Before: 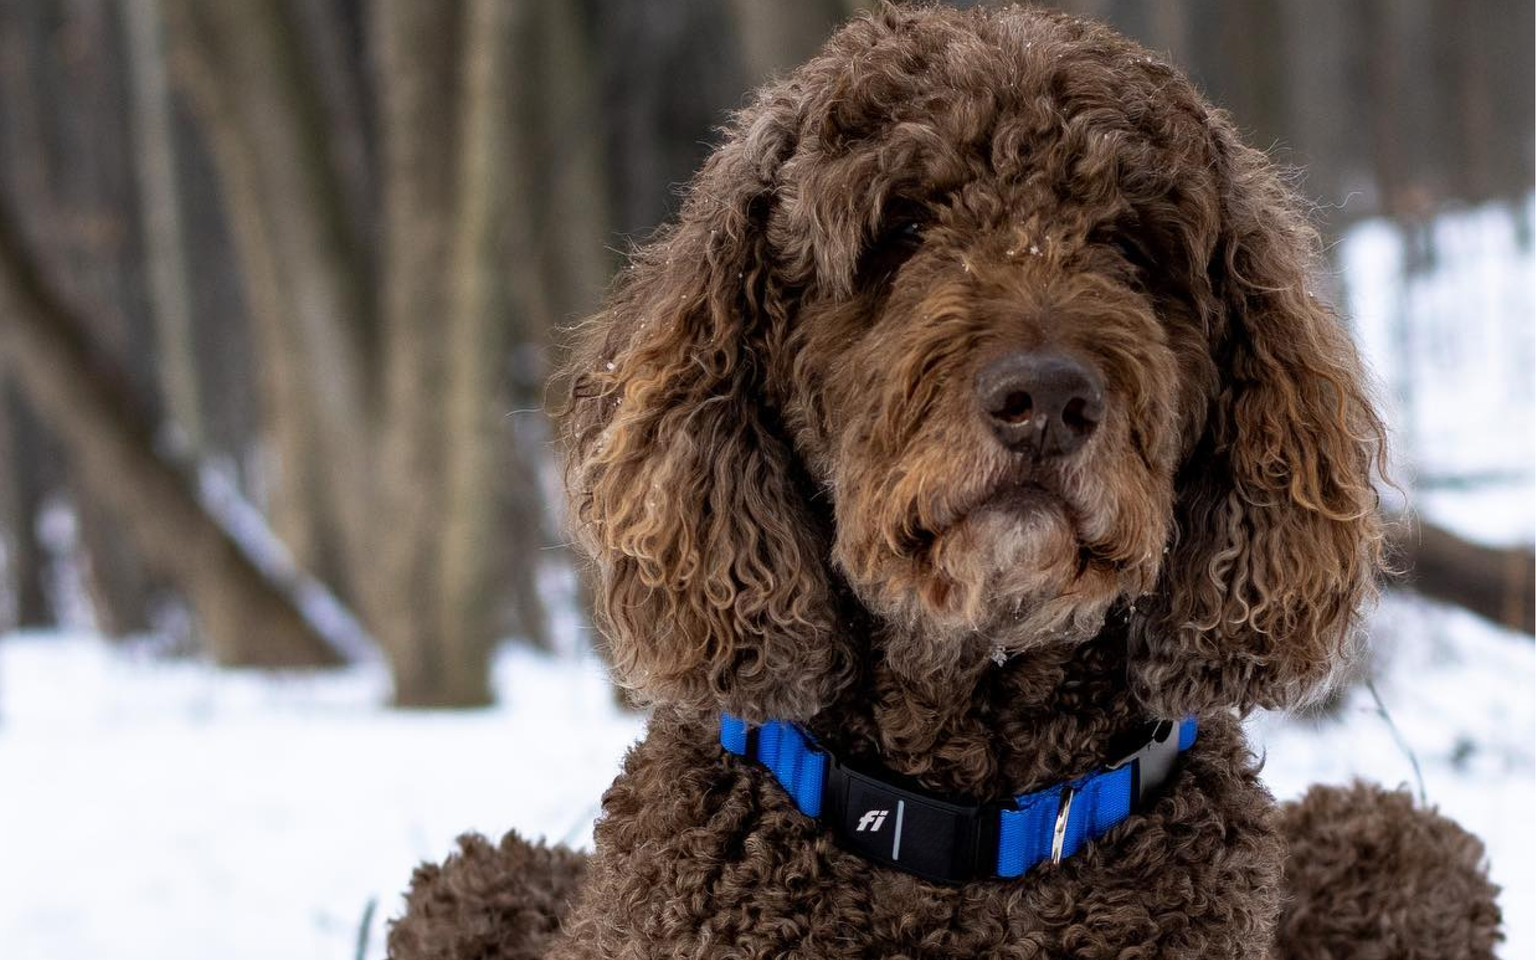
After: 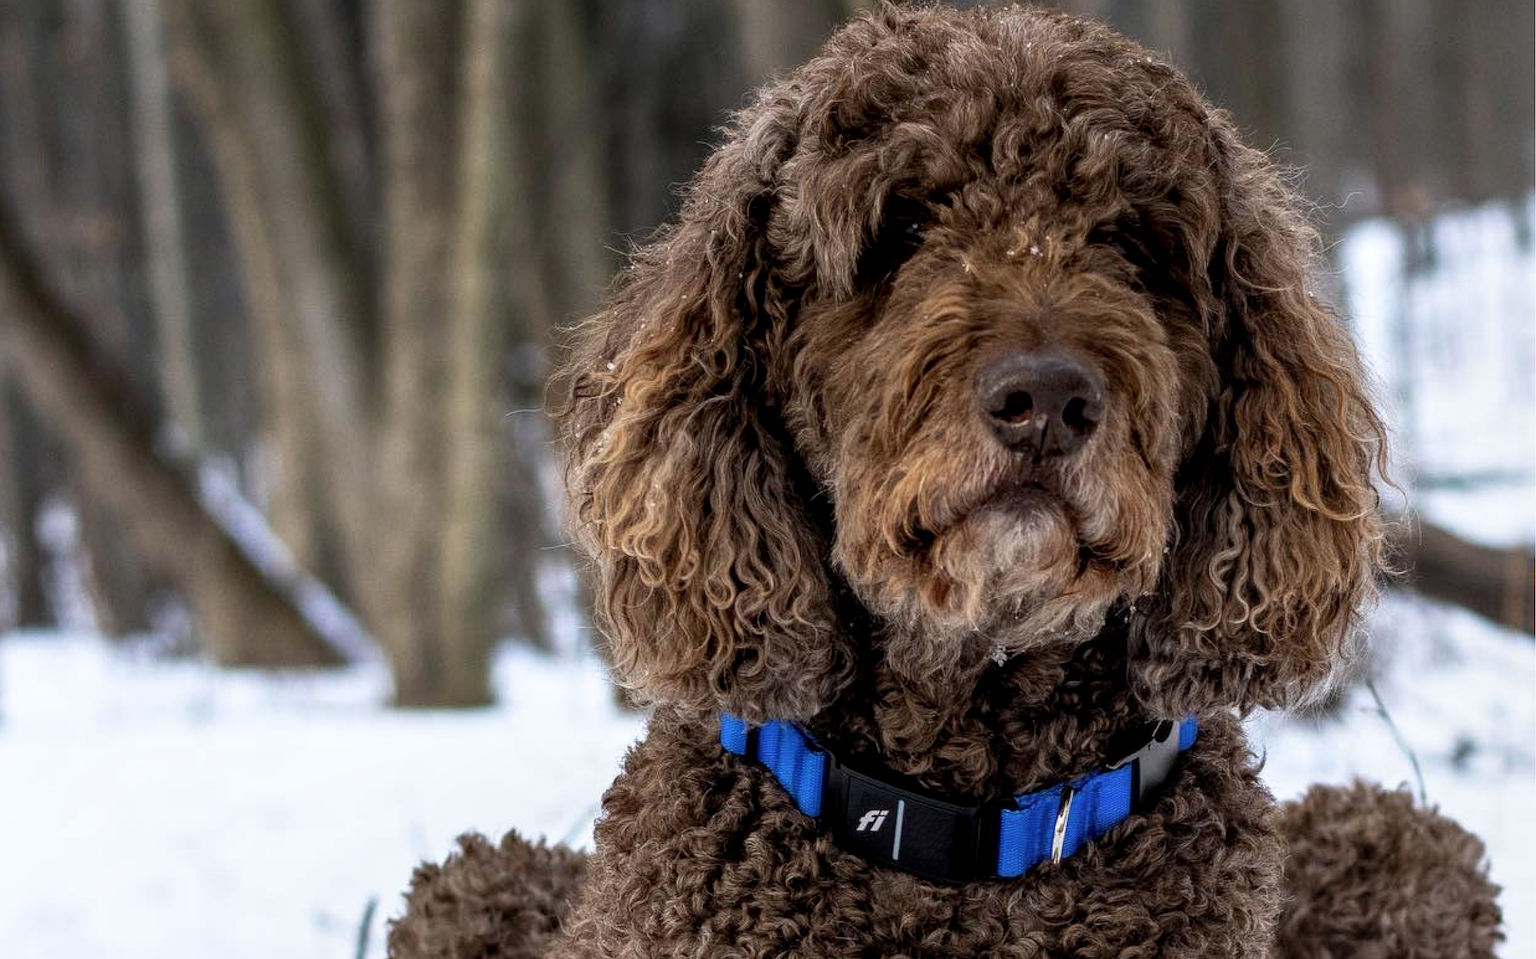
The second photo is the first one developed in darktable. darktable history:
white balance: red 0.986, blue 1.01
local contrast: on, module defaults
